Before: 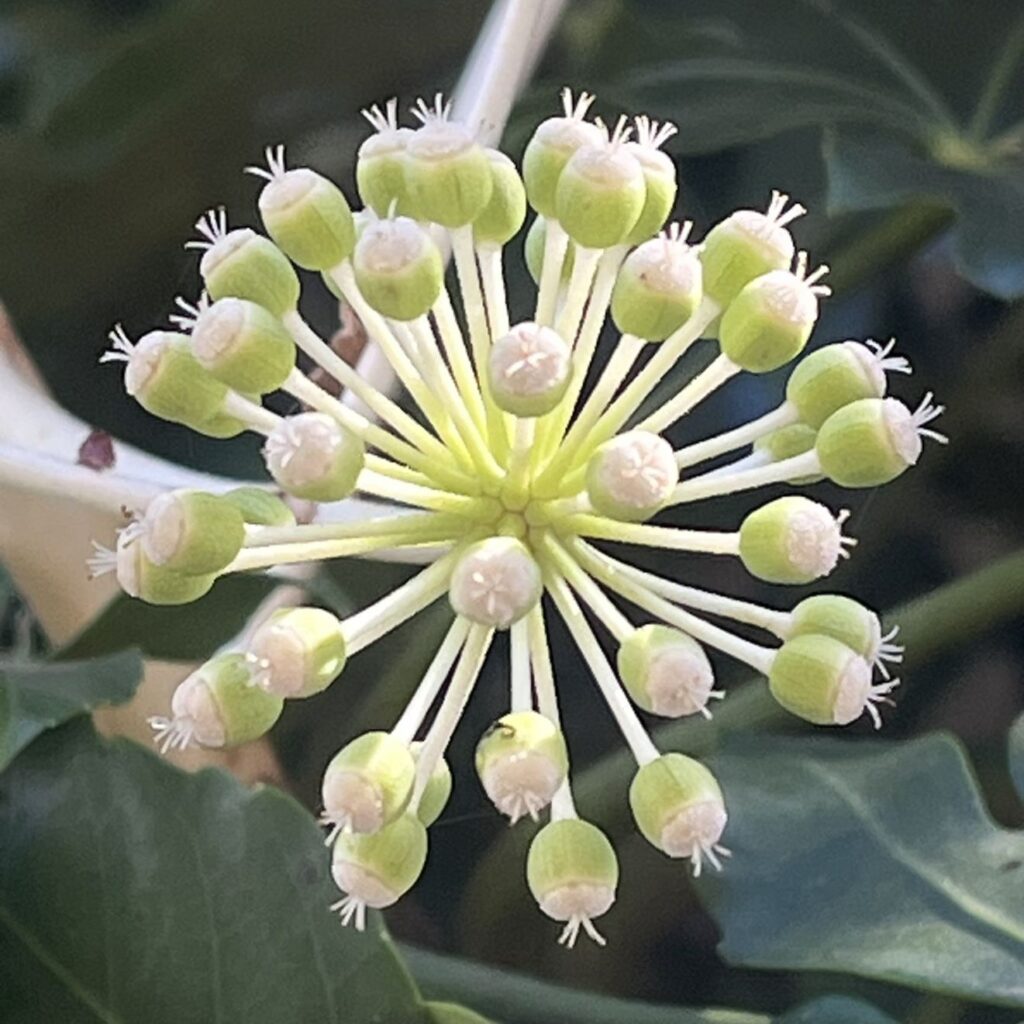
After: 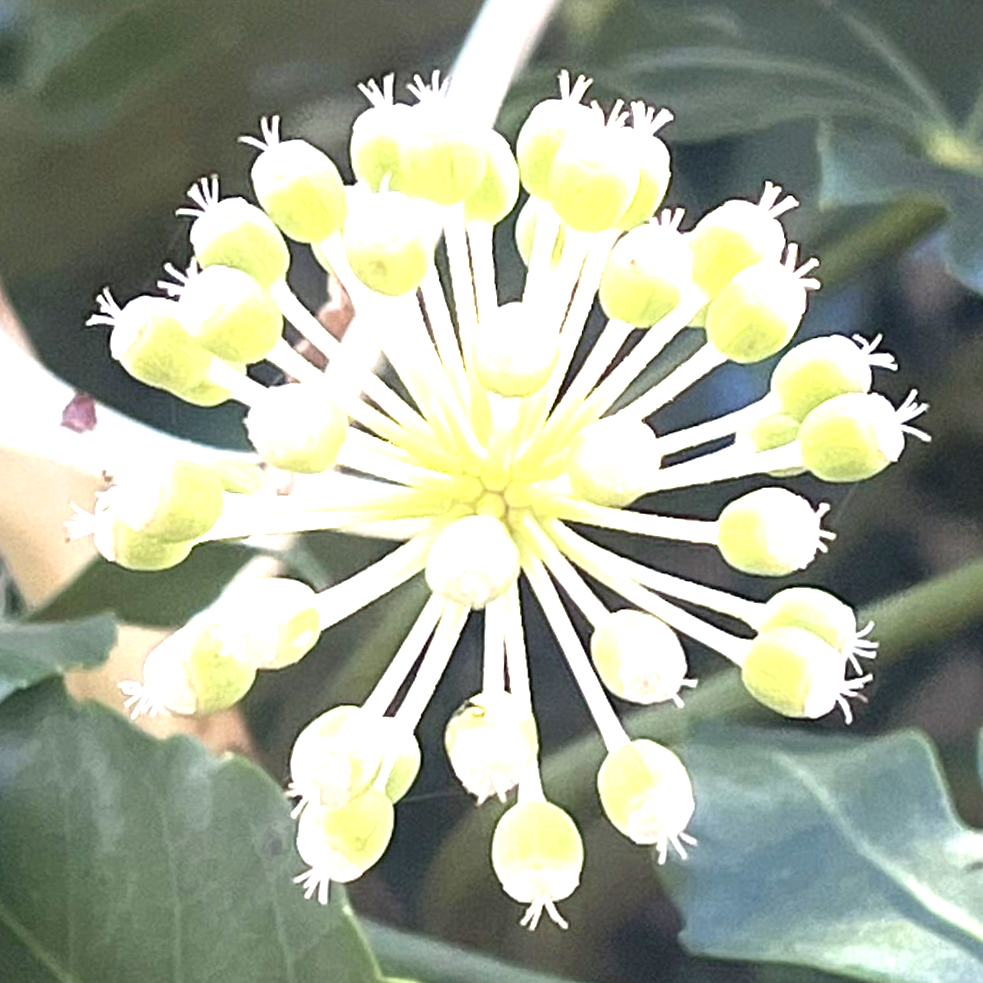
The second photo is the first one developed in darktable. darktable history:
crop and rotate: angle -2.38°
exposure: black level correction 0, exposure 1.5 EV, compensate exposure bias true, compensate highlight preservation false
